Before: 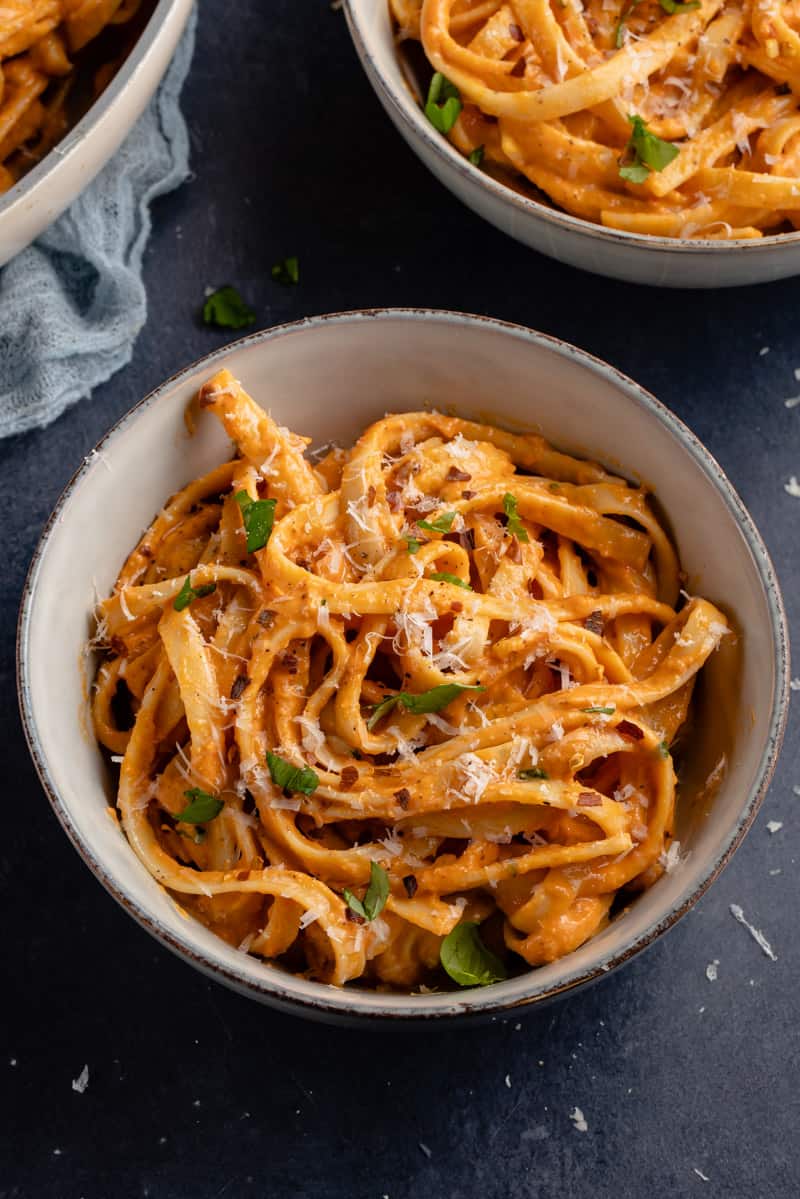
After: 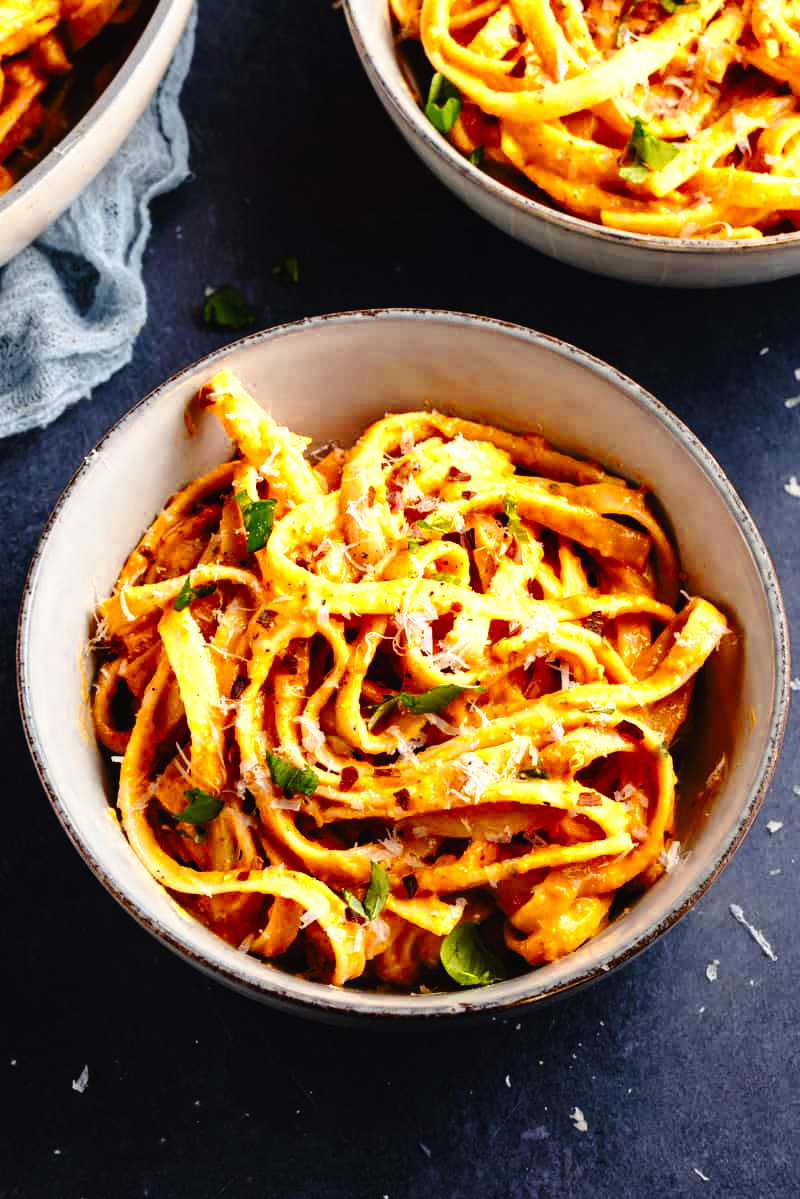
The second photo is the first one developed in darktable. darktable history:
color balance rgb: power › luminance -14.874%, global offset › luminance 0.504%, perceptual saturation grading › global saturation 0.617%, perceptual brilliance grading › highlights 2.828%, global vibrance 20%
base curve: curves: ch0 [(0, 0) (0.028, 0.03) (0.121, 0.232) (0.46, 0.748) (0.859, 0.968) (1, 1)], exposure shift 0.01, preserve colors none
color zones: curves: ch0 [(0.004, 0.305) (0.261, 0.623) (0.389, 0.399) (0.708, 0.571) (0.947, 0.34)]; ch1 [(0.025, 0.645) (0.229, 0.584) (0.326, 0.551) (0.484, 0.262) (0.757, 0.643)]
